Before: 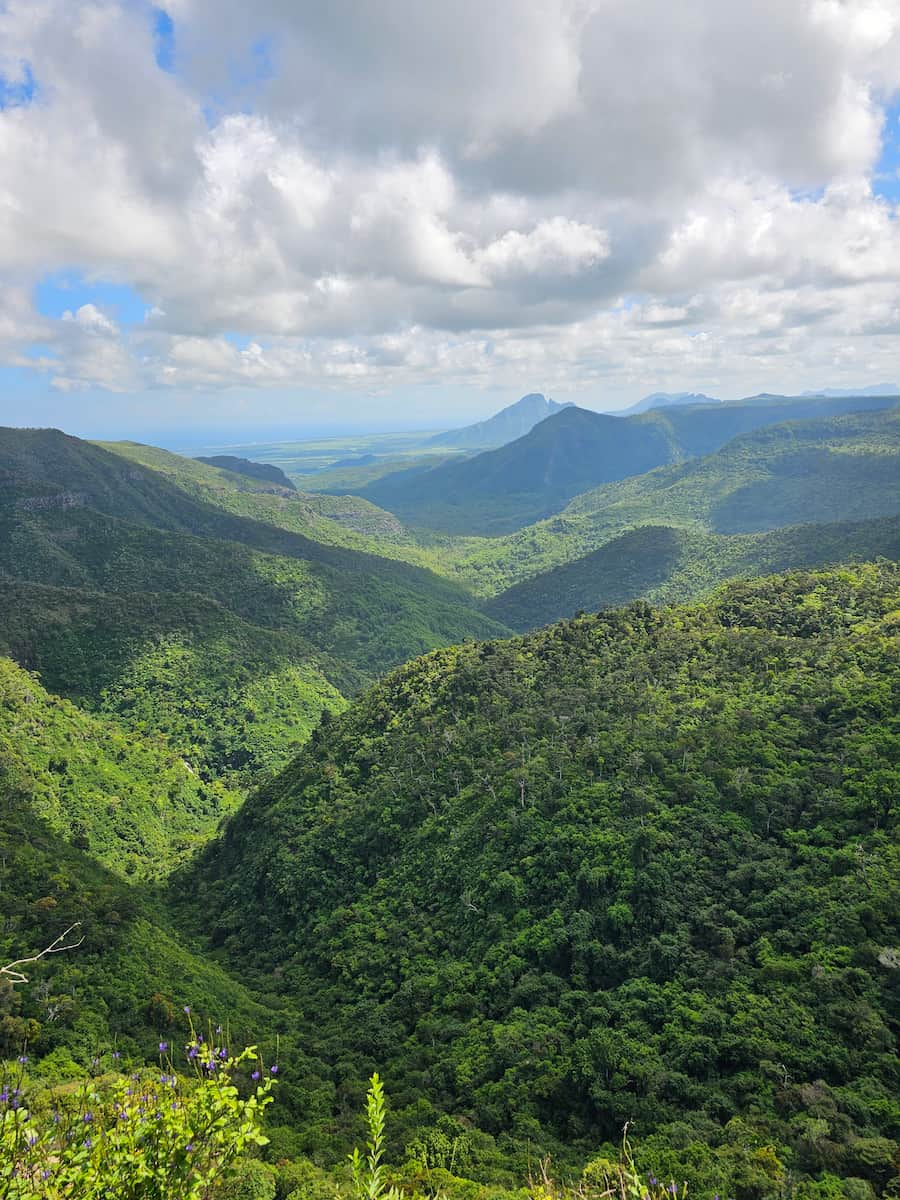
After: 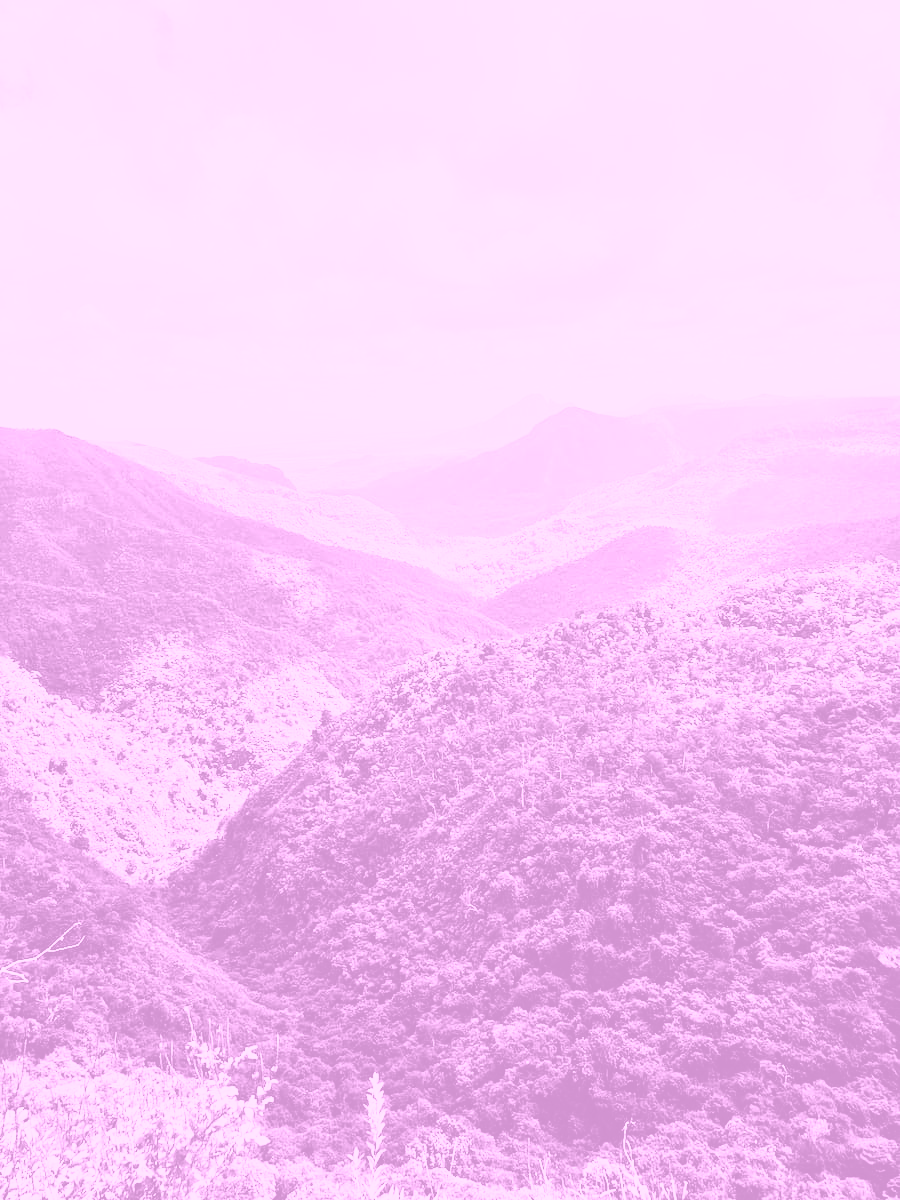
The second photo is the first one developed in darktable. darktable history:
rgb curve: curves: ch0 [(0, 0) (0.21, 0.15) (0.24, 0.21) (0.5, 0.75) (0.75, 0.96) (0.89, 0.99) (1, 1)]; ch1 [(0, 0.02) (0.21, 0.13) (0.25, 0.2) (0.5, 0.67) (0.75, 0.9) (0.89, 0.97) (1, 1)]; ch2 [(0, 0.02) (0.21, 0.13) (0.25, 0.2) (0.5, 0.67) (0.75, 0.9) (0.89, 0.97) (1, 1)], compensate middle gray true
white balance: red 0.974, blue 1.044
color correction: highlights a* -7.33, highlights b* 1.26, shadows a* -3.55, saturation 1.4
colorize: hue 331.2°, saturation 75%, source mix 30.28%, lightness 70.52%, version 1
